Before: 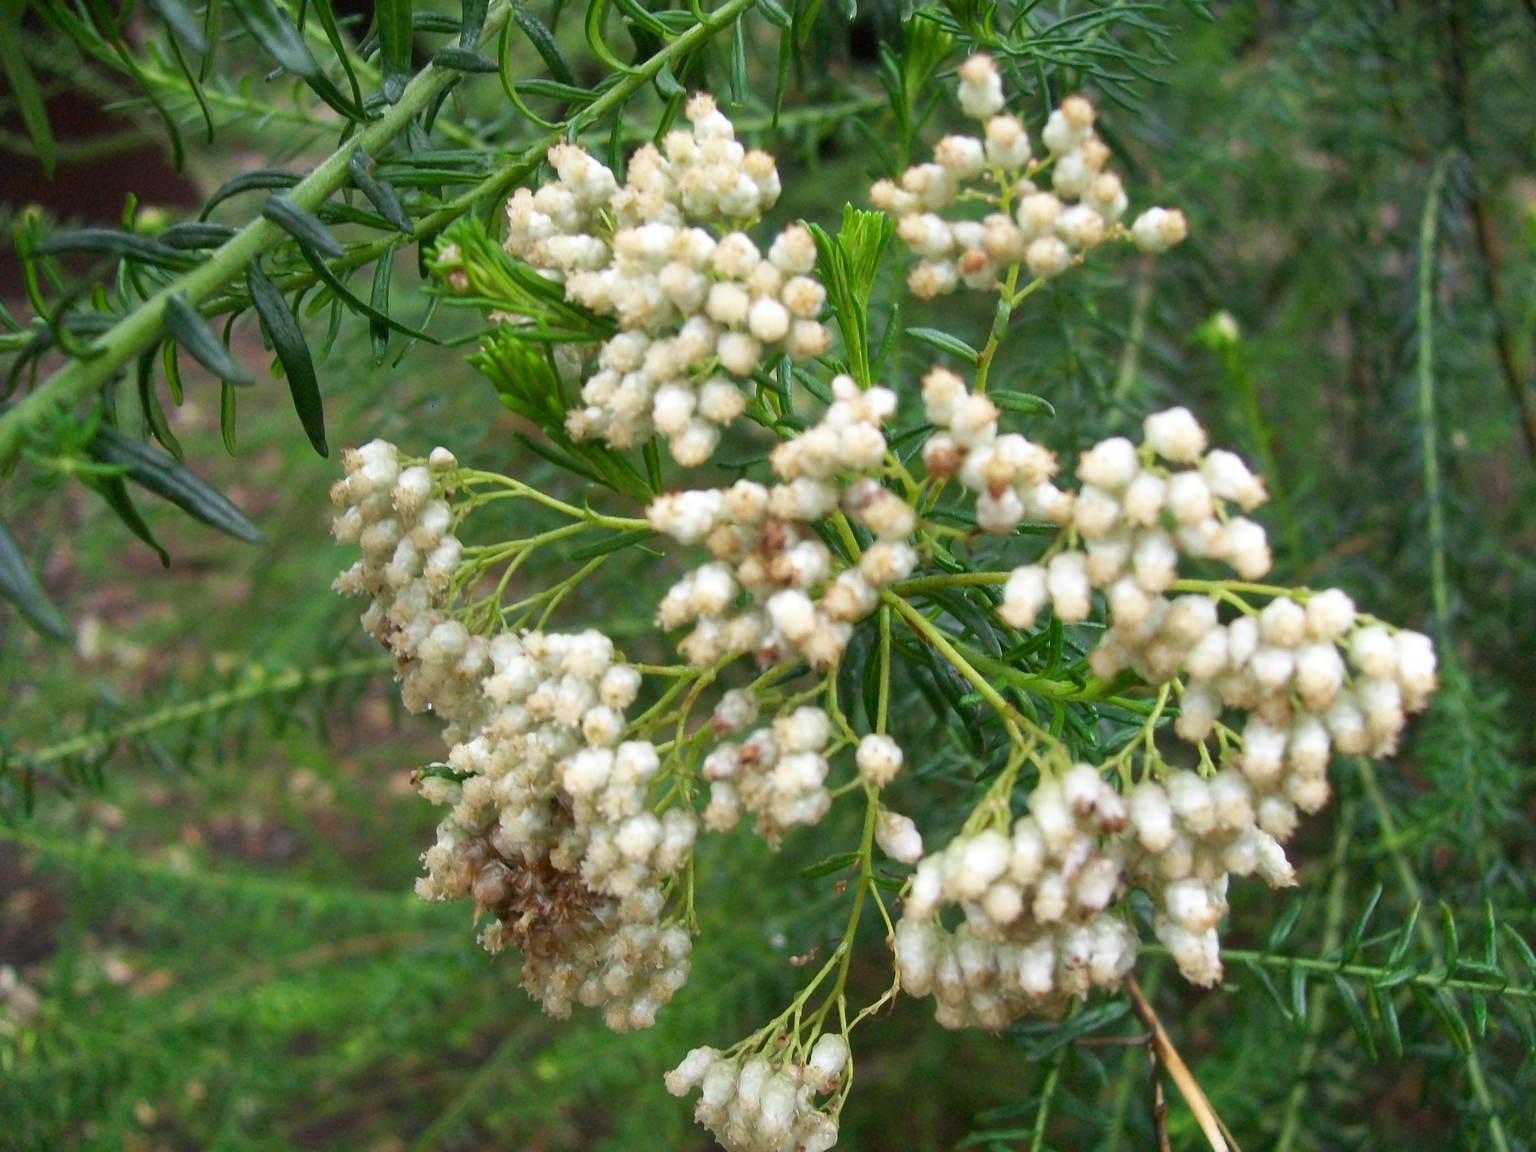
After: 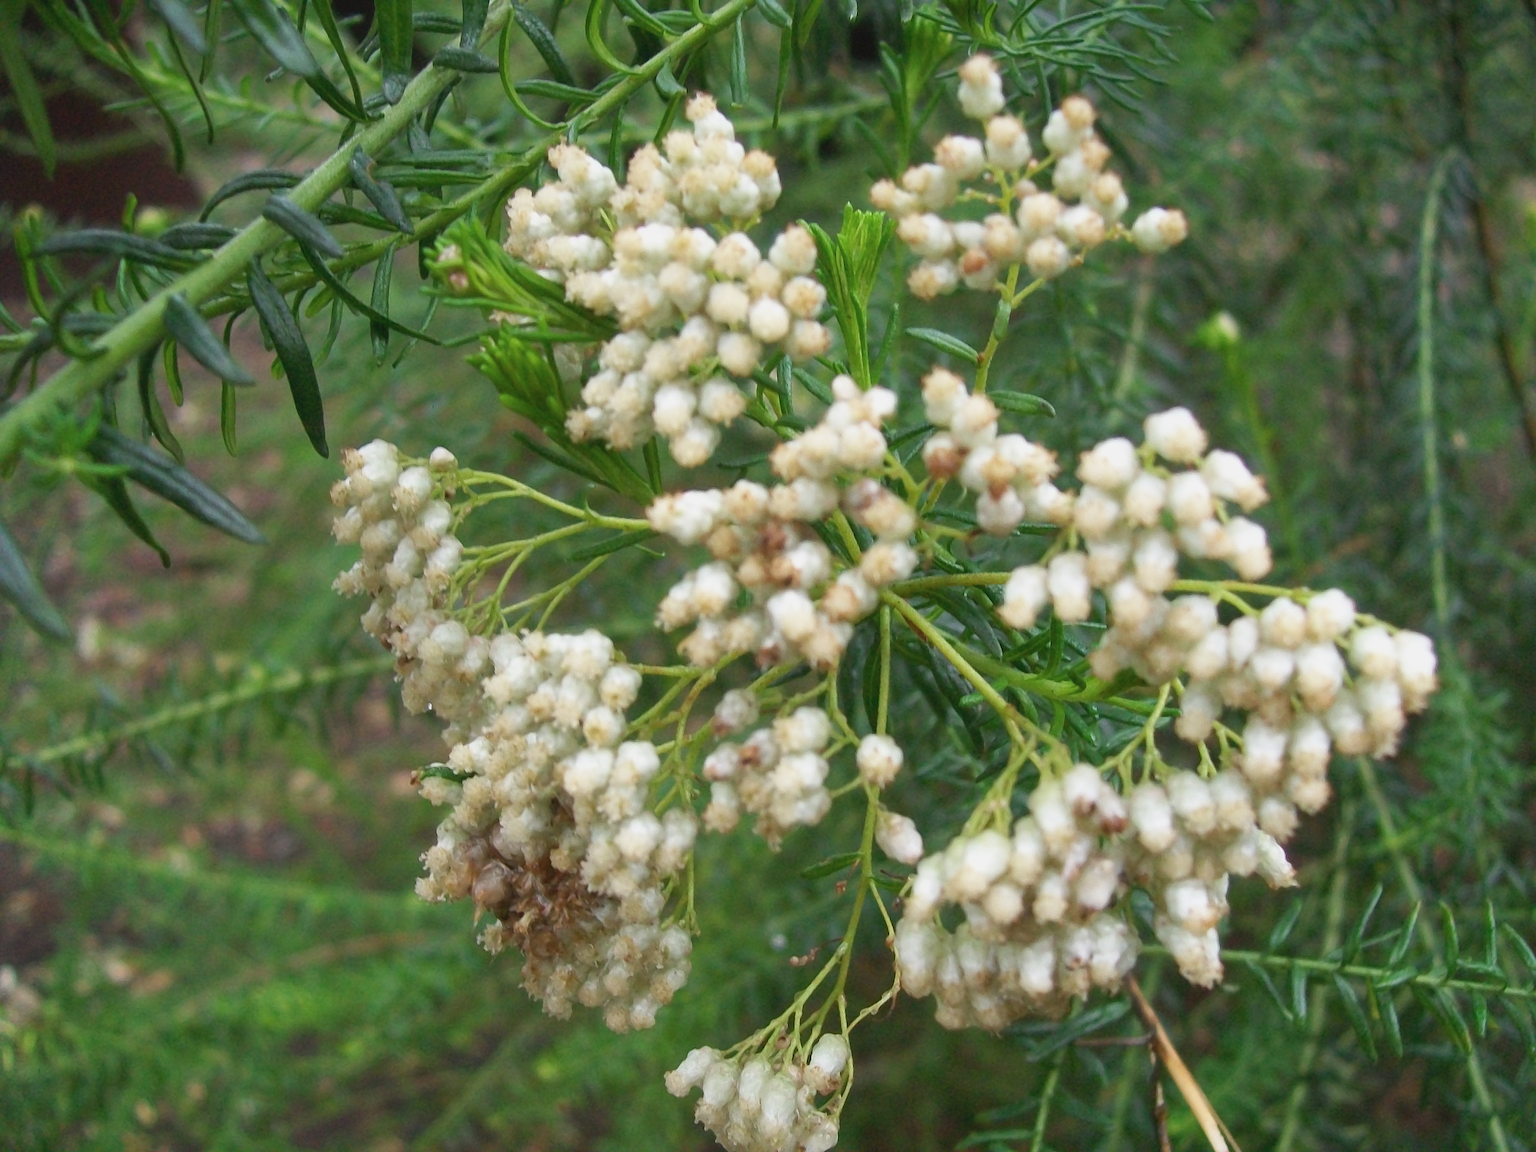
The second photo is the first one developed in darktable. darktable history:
contrast brightness saturation: contrast -0.096, saturation -0.087
